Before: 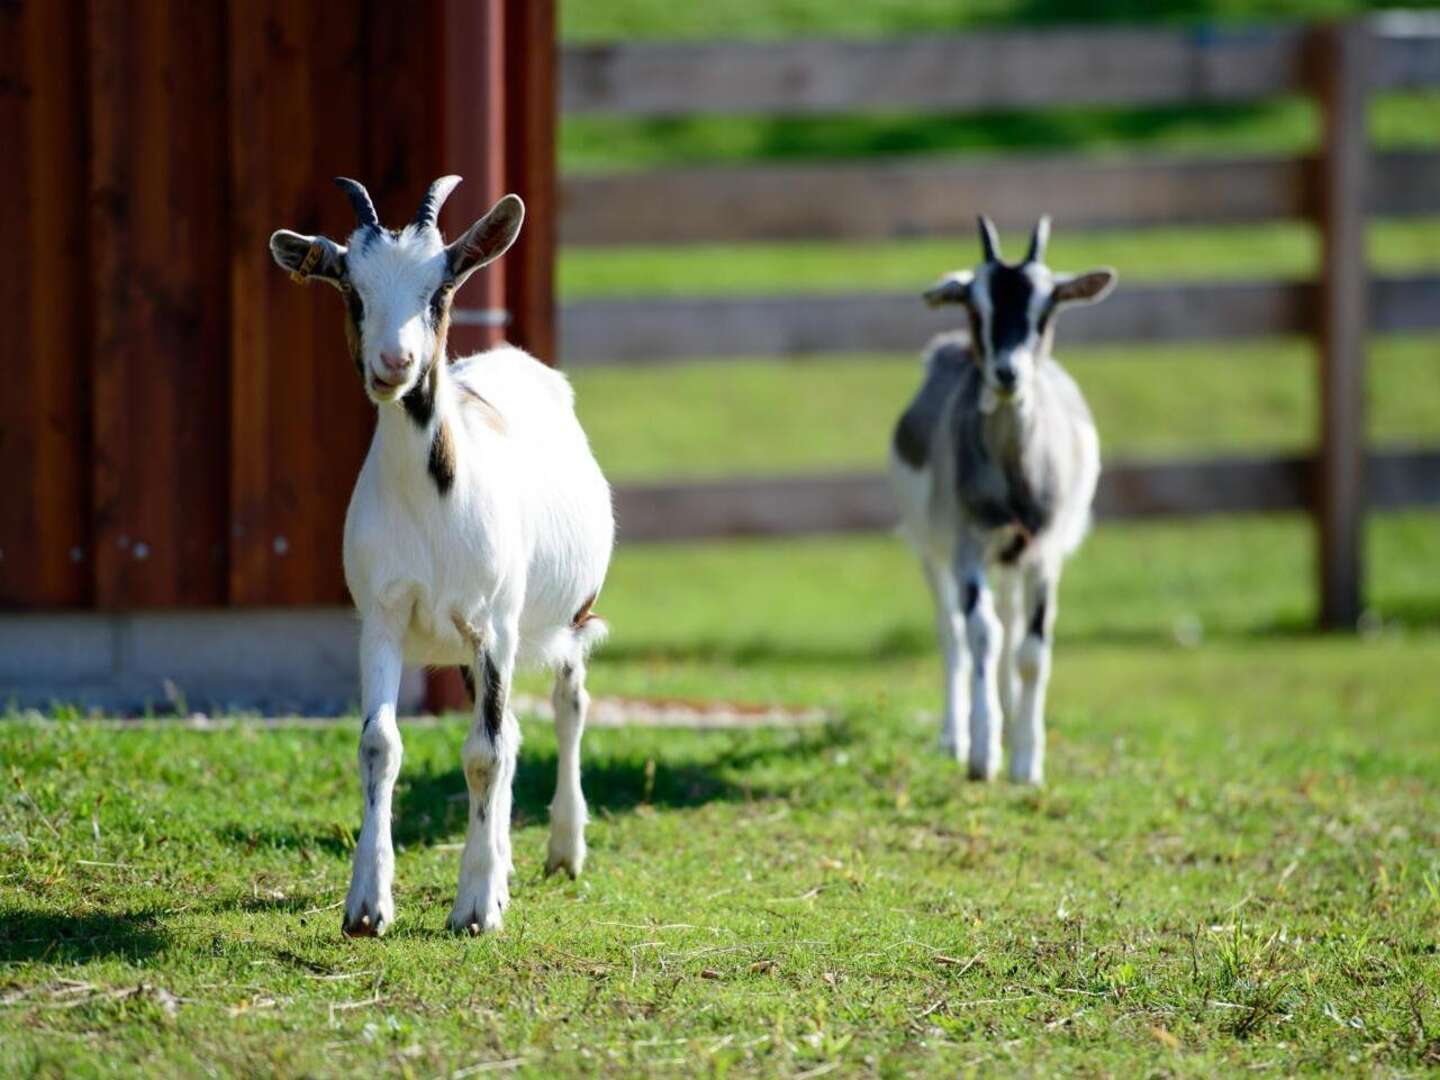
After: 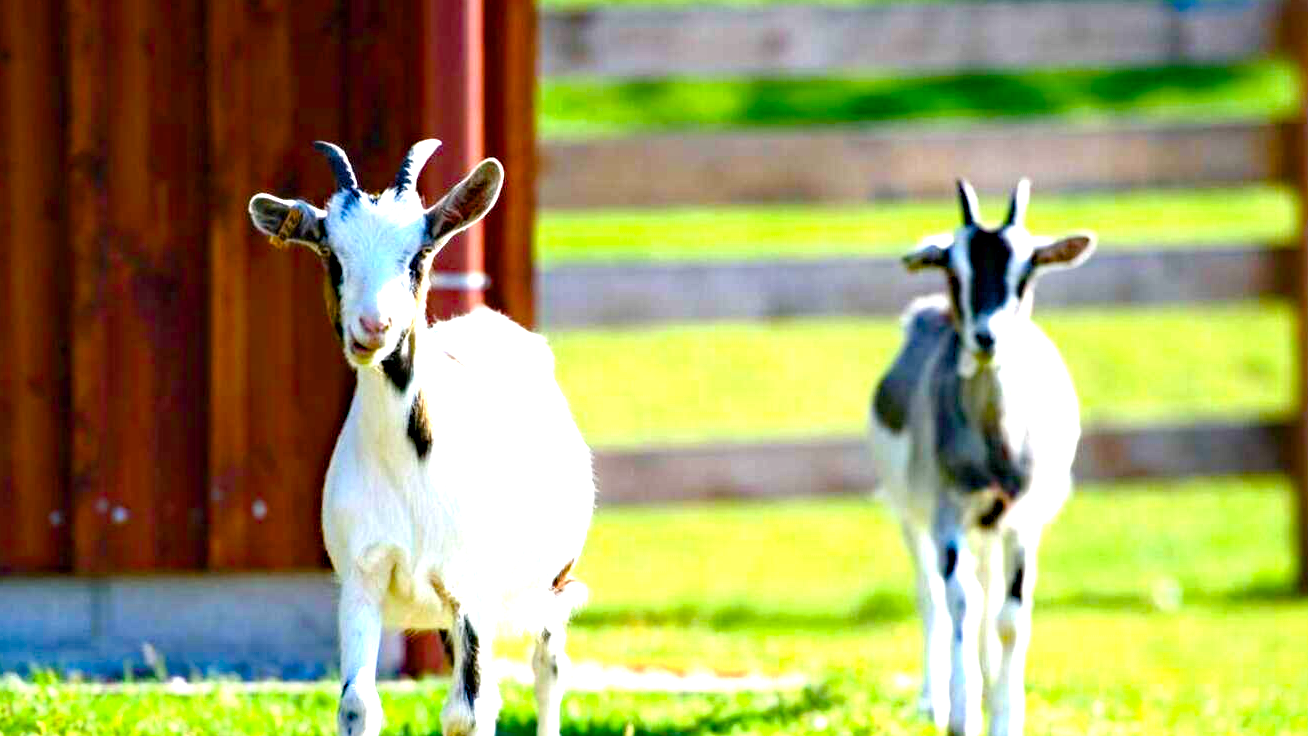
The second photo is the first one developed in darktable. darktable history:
exposure: black level correction 0, exposure 1.603 EV, compensate highlight preservation false
color balance rgb: shadows lift › chroma 0.846%, shadows lift › hue 113.88°, linear chroma grading › global chroma 8.67%, perceptual saturation grading › global saturation 20.238%, perceptual saturation grading › highlights -19.758%, perceptual saturation grading › shadows 29.986%, perceptual brilliance grading › global brilliance 3.708%
crop: left 1.524%, top 3.401%, right 7.588%, bottom 28.405%
haze removal: strength 0.25, distance 0.256, compatibility mode true, adaptive false
